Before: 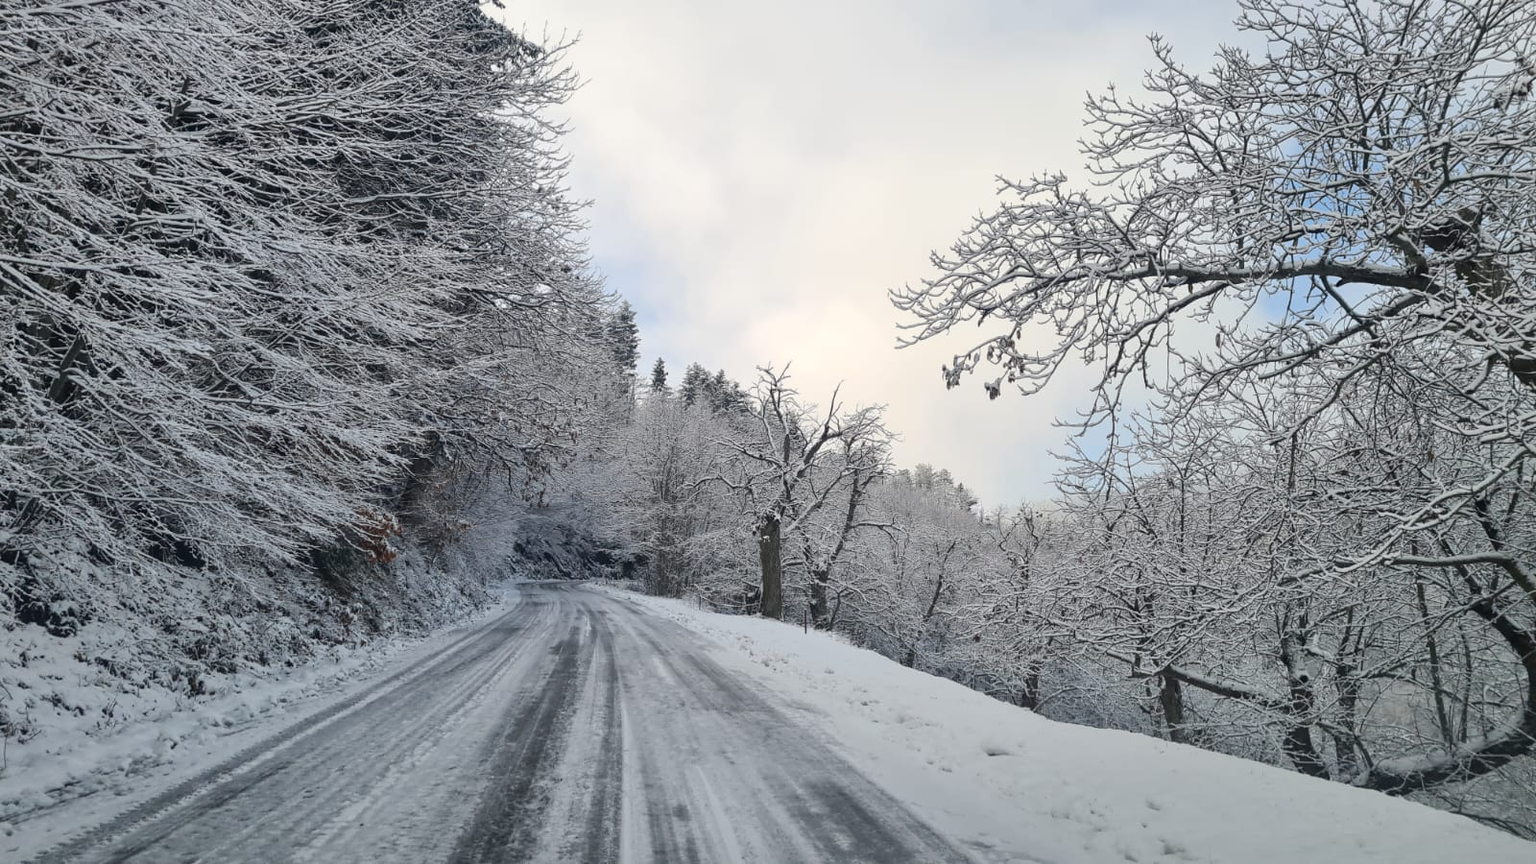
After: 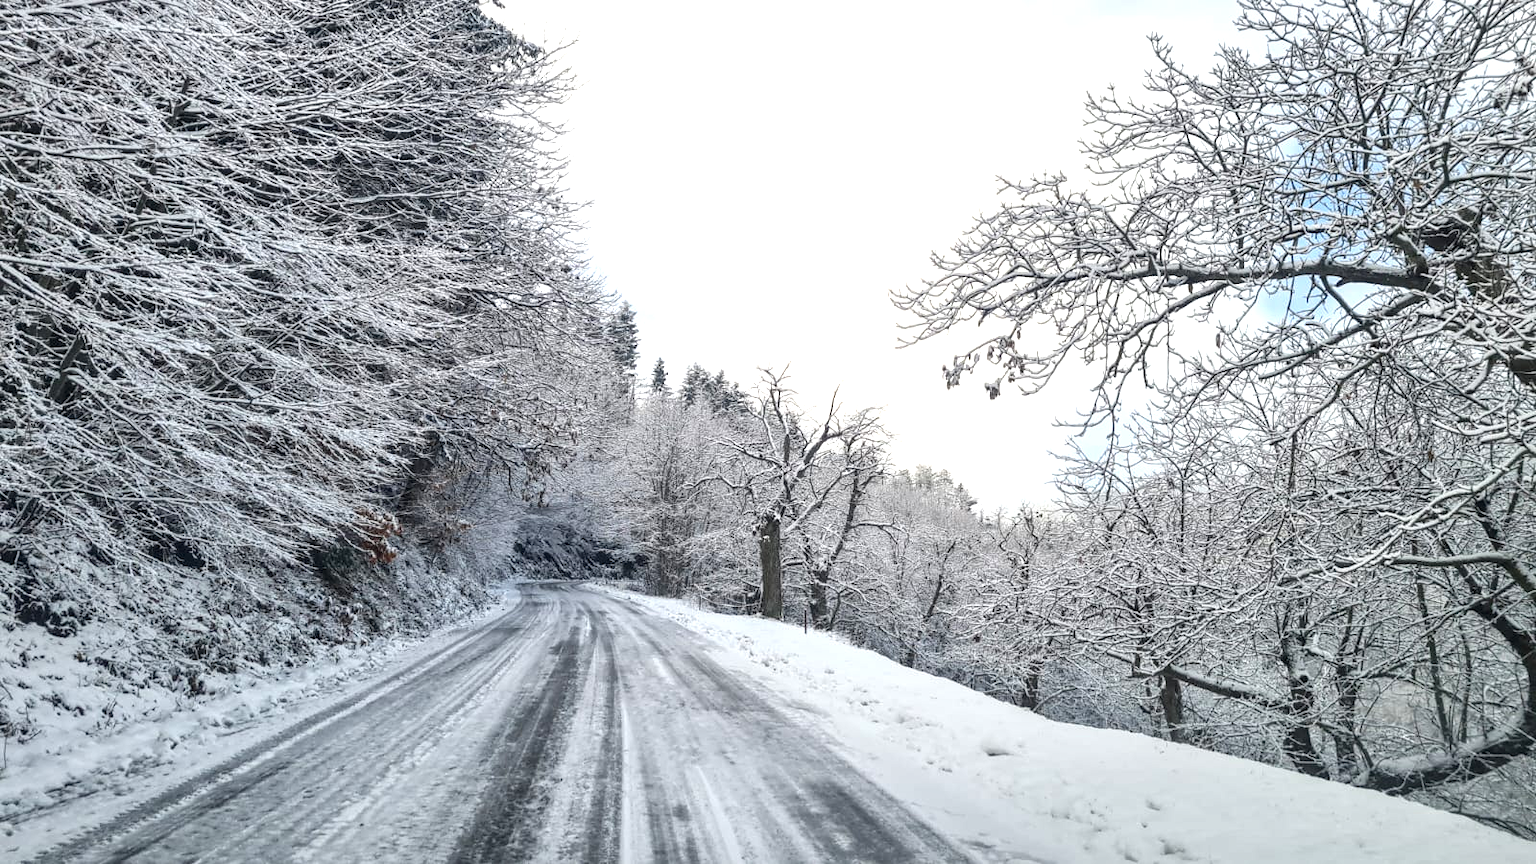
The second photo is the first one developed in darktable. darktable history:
local contrast: detail 130%
exposure: exposure 0.73 EV, compensate exposure bias true, compensate highlight preservation false
